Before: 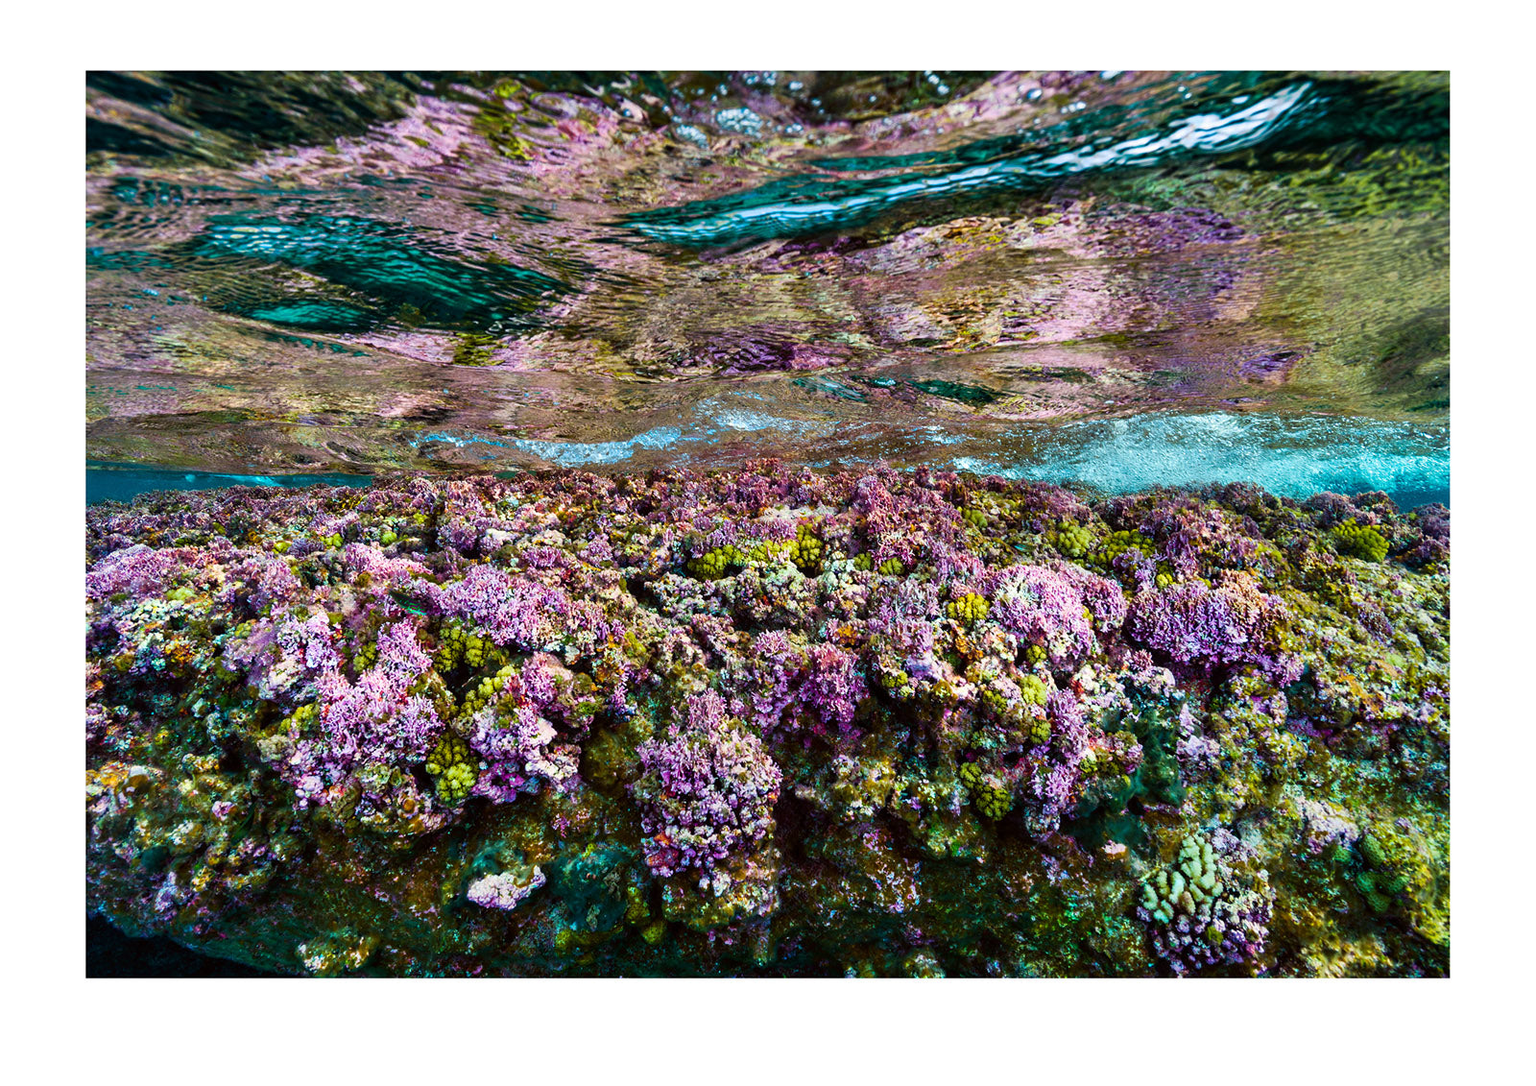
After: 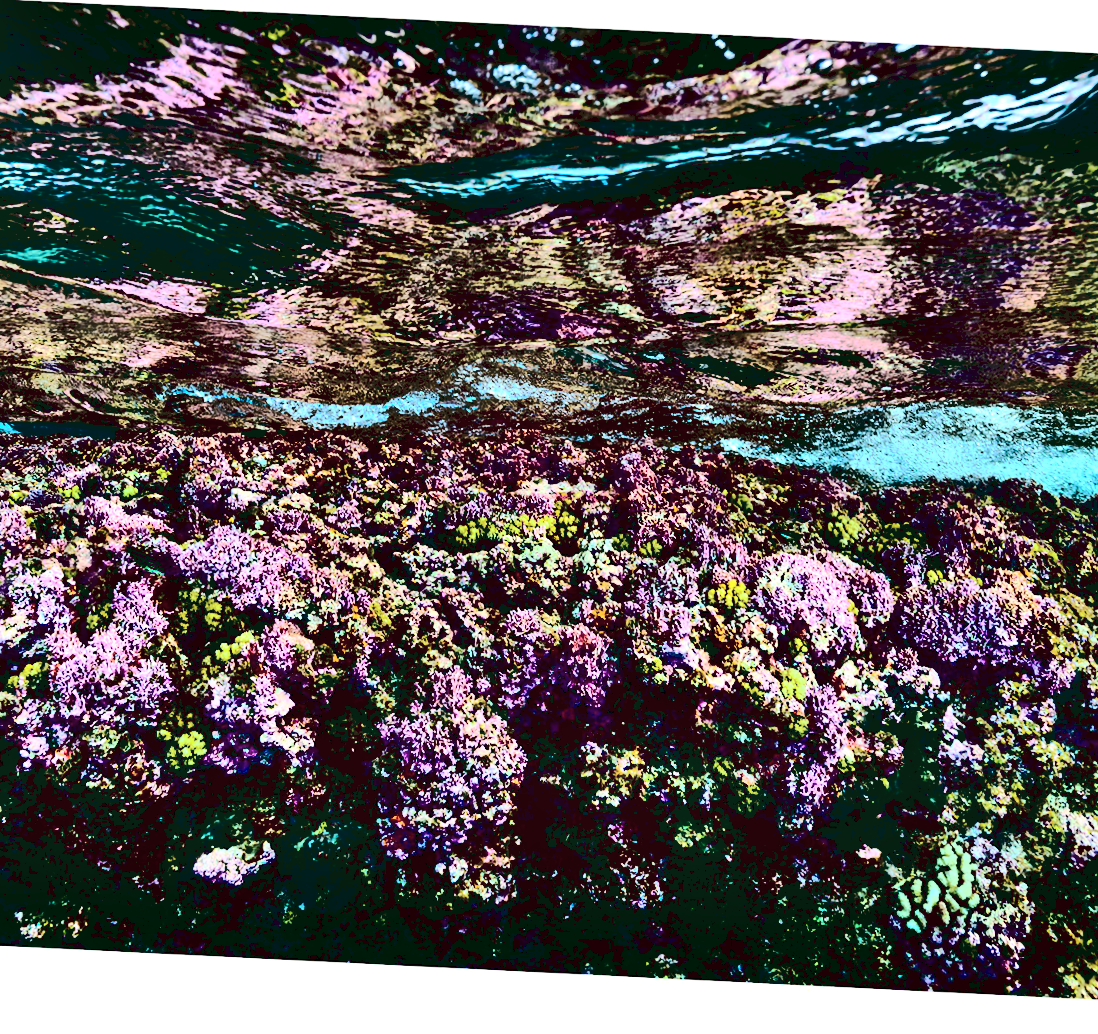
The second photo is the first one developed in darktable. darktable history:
crop and rotate: angle -3.27°, left 14.277%, top 0.028%, right 10.766%, bottom 0.028%
contrast brightness saturation: contrast 0.77, brightness -1, saturation 1
rotate and perspective: rotation -0.45°, automatic cropping original format, crop left 0.008, crop right 0.992, crop top 0.012, crop bottom 0.988
color zones: curves: ch1 [(0, 0.292) (0.001, 0.292) (0.2, 0.264) (0.4, 0.248) (0.6, 0.248) (0.8, 0.264) (0.999, 0.292) (1, 0.292)]
exposure: exposure 0.2 EV, compensate highlight preservation false
tone curve: curves: ch0 [(0, 0) (0.003, 0.096) (0.011, 0.096) (0.025, 0.098) (0.044, 0.099) (0.069, 0.106) (0.1, 0.128) (0.136, 0.153) (0.177, 0.186) (0.224, 0.218) (0.277, 0.265) (0.335, 0.316) (0.399, 0.374) (0.468, 0.445) (0.543, 0.526) (0.623, 0.605) (0.709, 0.681) (0.801, 0.758) (0.898, 0.819) (1, 1)], preserve colors none
shadows and highlights: shadows 75, highlights -25, soften with gaussian
